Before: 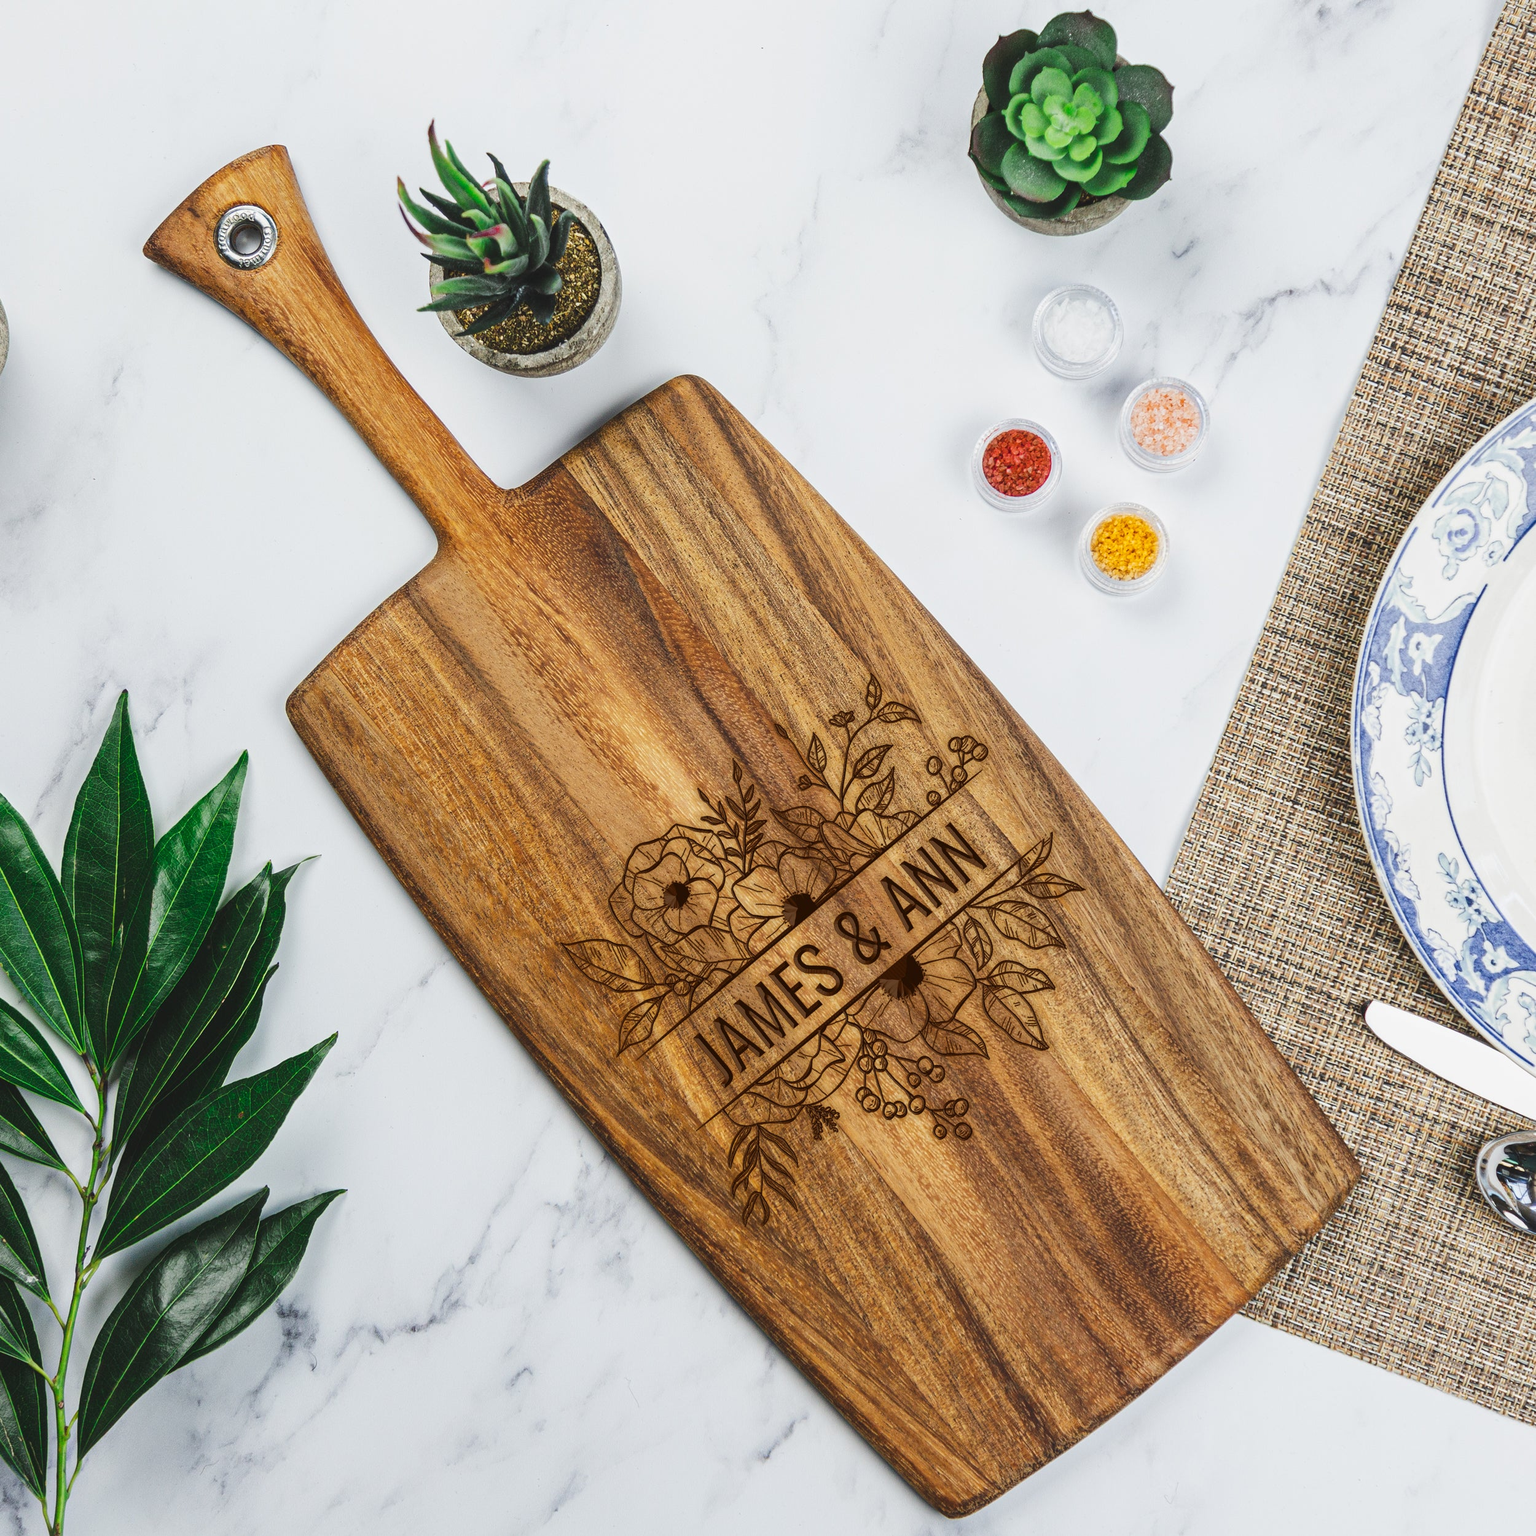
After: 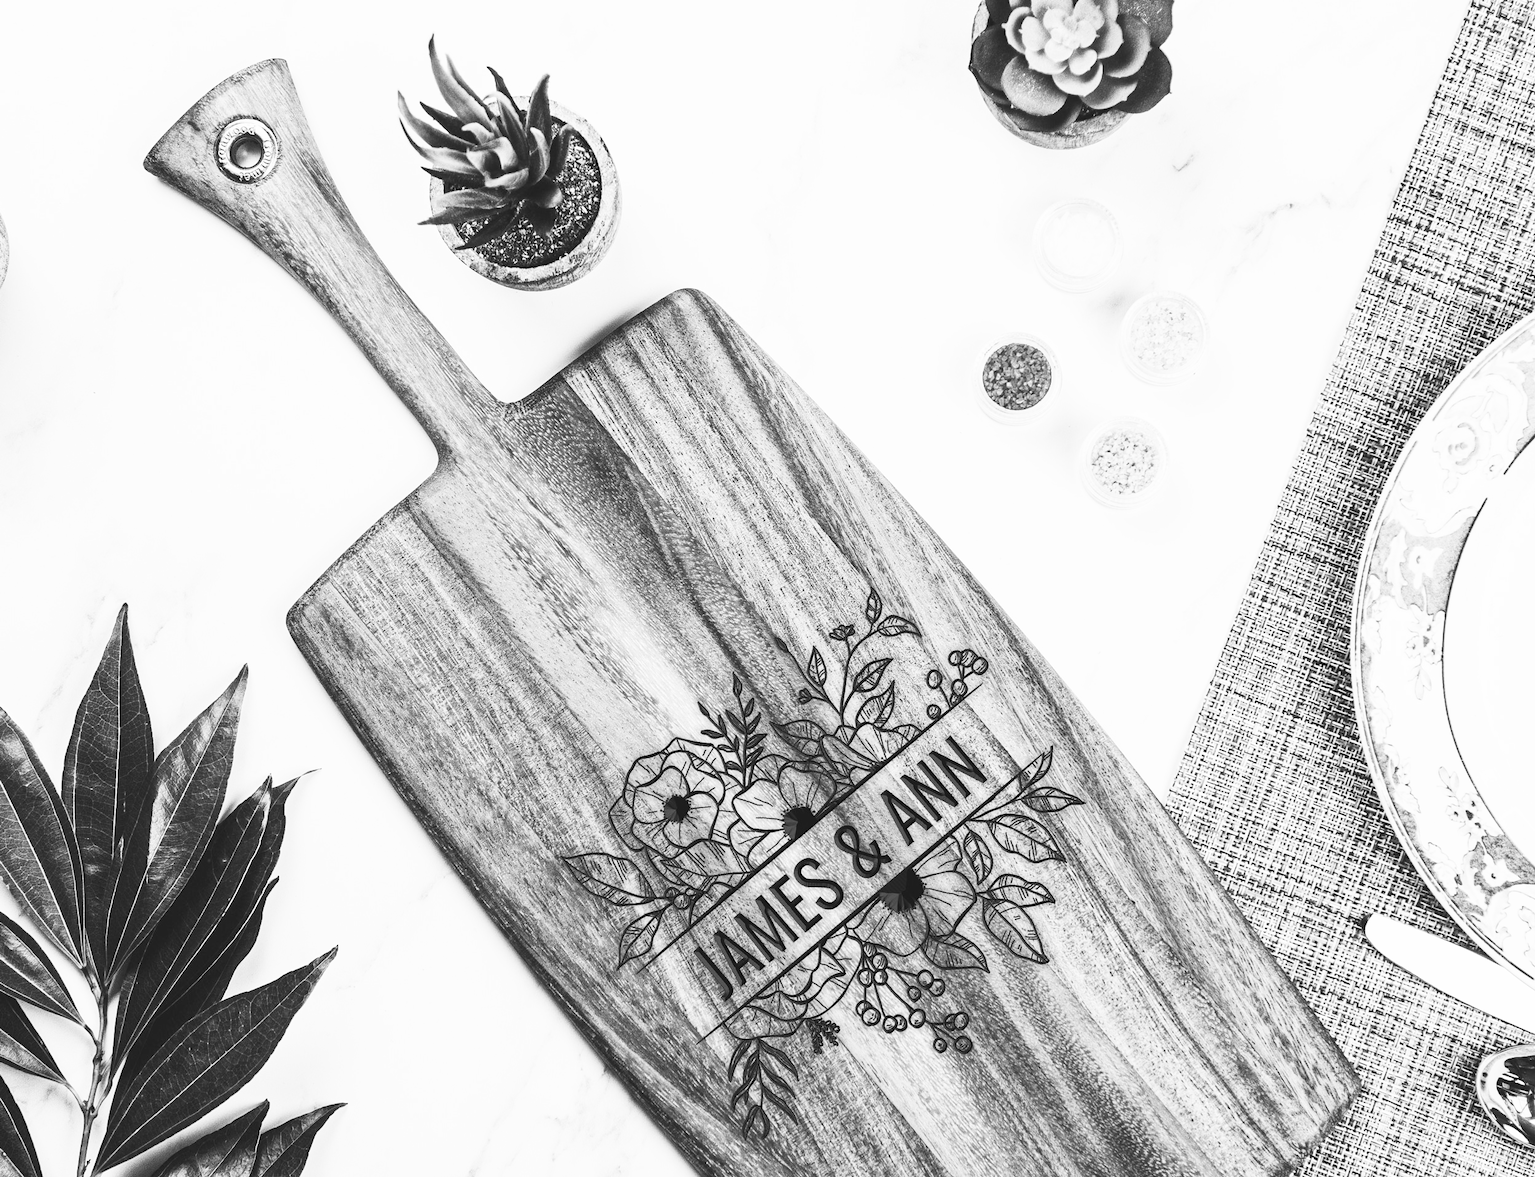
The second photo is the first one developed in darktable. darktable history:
crop: top 5.667%, bottom 17.637%
contrast brightness saturation: contrast 0.53, brightness 0.47, saturation -1
